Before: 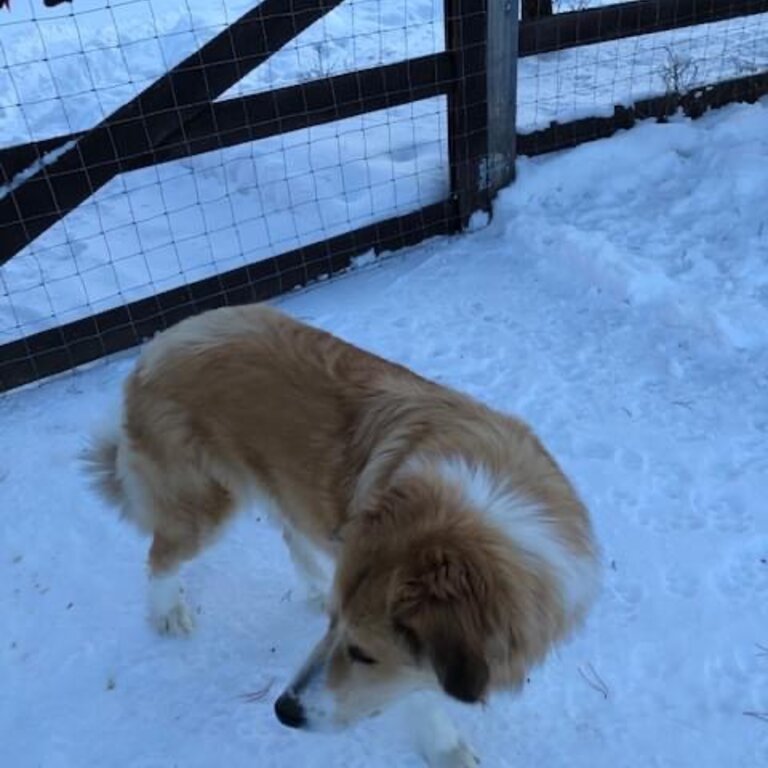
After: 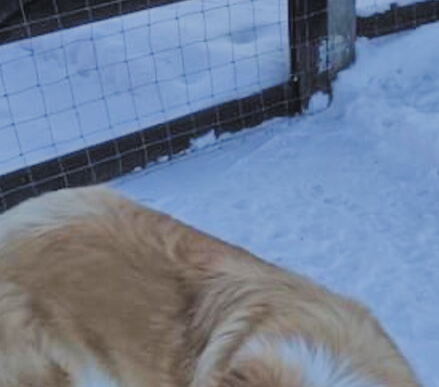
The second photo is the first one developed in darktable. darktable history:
exposure: black level correction -0.008, exposure 0.067 EV, compensate highlight preservation false
filmic rgb: black relative exposure -7.32 EV, white relative exposure 5.09 EV, hardness 3.2
crop: left 20.932%, top 15.471%, right 21.848%, bottom 34.081%
tone equalizer: -7 EV 0.15 EV, -6 EV 0.6 EV, -5 EV 1.15 EV, -4 EV 1.33 EV, -3 EV 1.15 EV, -2 EV 0.6 EV, -1 EV 0.15 EV, mask exposure compensation -0.5 EV
